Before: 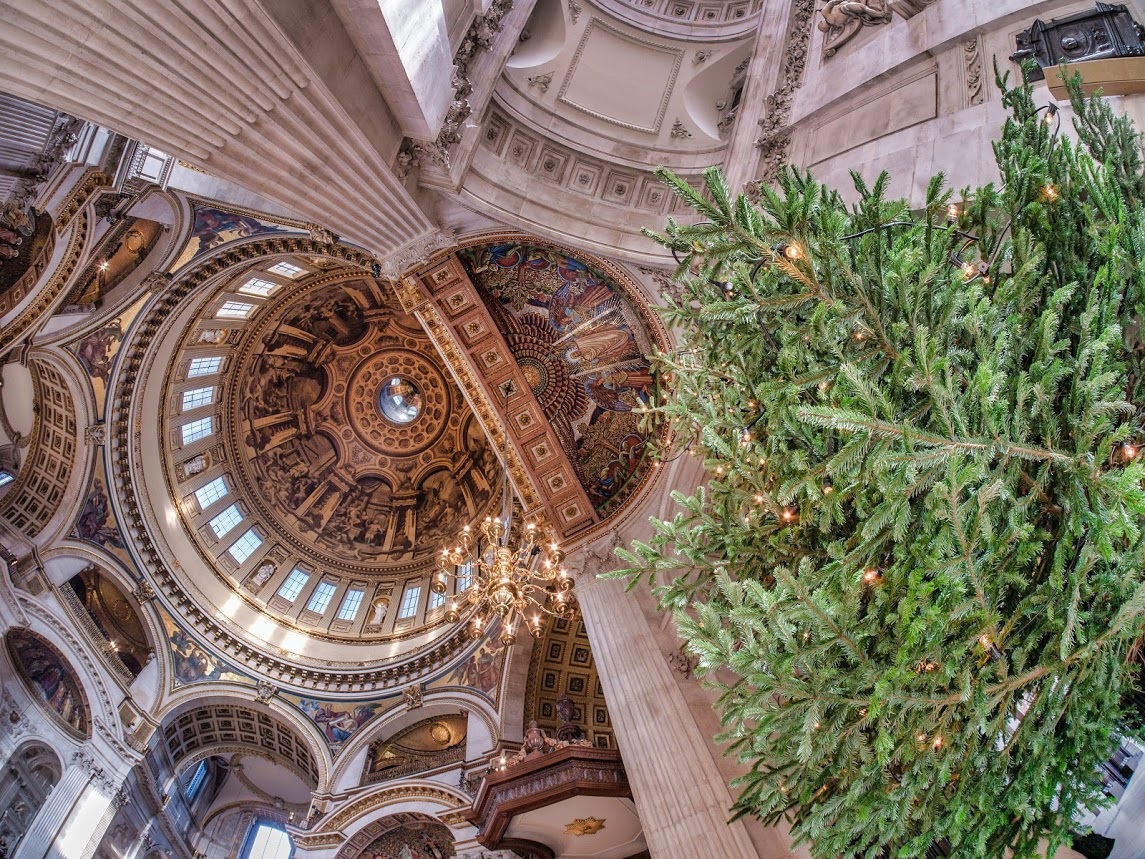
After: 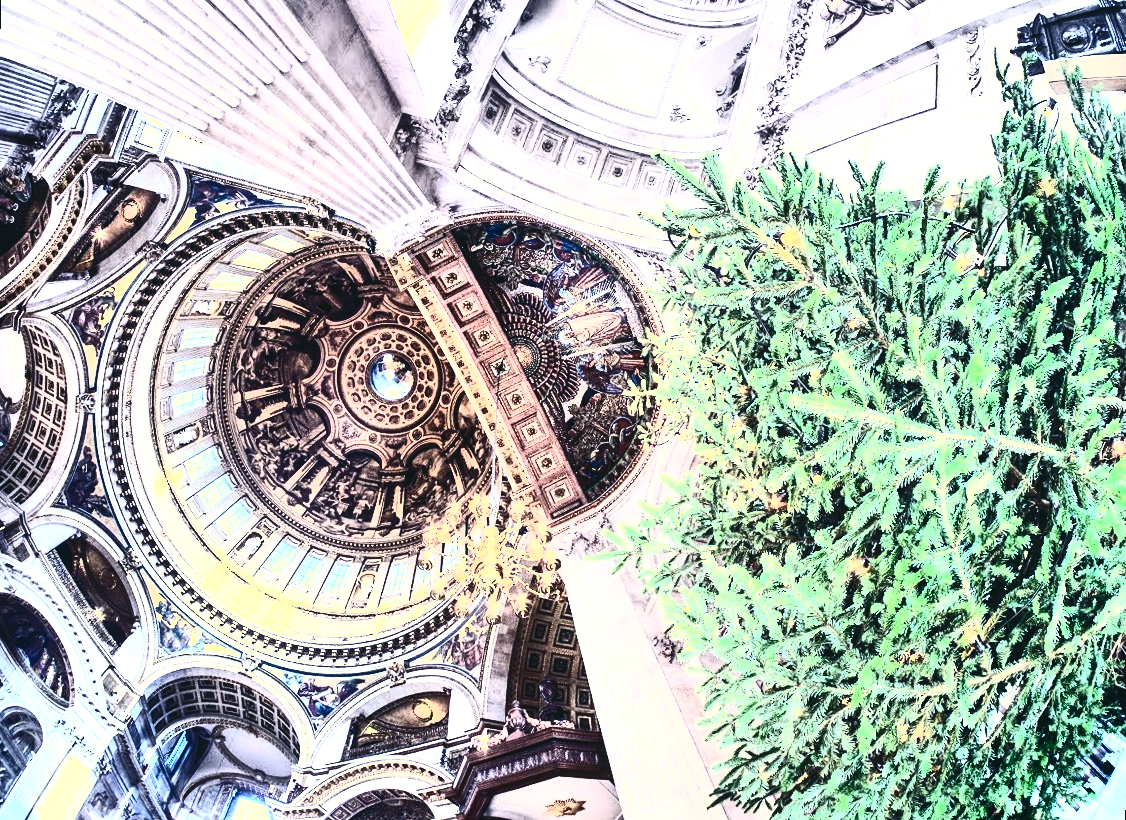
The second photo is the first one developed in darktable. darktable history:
shadows and highlights: shadows -23.08, highlights 46.15, soften with gaussian
local contrast: highlights 100%, shadows 100%, detail 120%, midtone range 0.2
levels: levels [0, 0.492, 0.984]
exposure: exposure 1.089 EV, compensate highlight preservation false
rotate and perspective: rotation 1.57°, crop left 0.018, crop right 0.982, crop top 0.039, crop bottom 0.961
rgb curve: curves: ch0 [(0, 0.186) (0.314, 0.284) (0.576, 0.466) (0.805, 0.691) (0.936, 0.886)]; ch1 [(0, 0.186) (0.314, 0.284) (0.581, 0.534) (0.771, 0.746) (0.936, 0.958)]; ch2 [(0, 0.216) (0.275, 0.39) (1, 1)], mode RGB, independent channels, compensate middle gray true, preserve colors none
contrast brightness saturation: contrast 0.93, brightness 0.2
color correction: highlights a* 4.02, highlights b* 4.98, shadows a* -7.55, shadows b* 4.98
